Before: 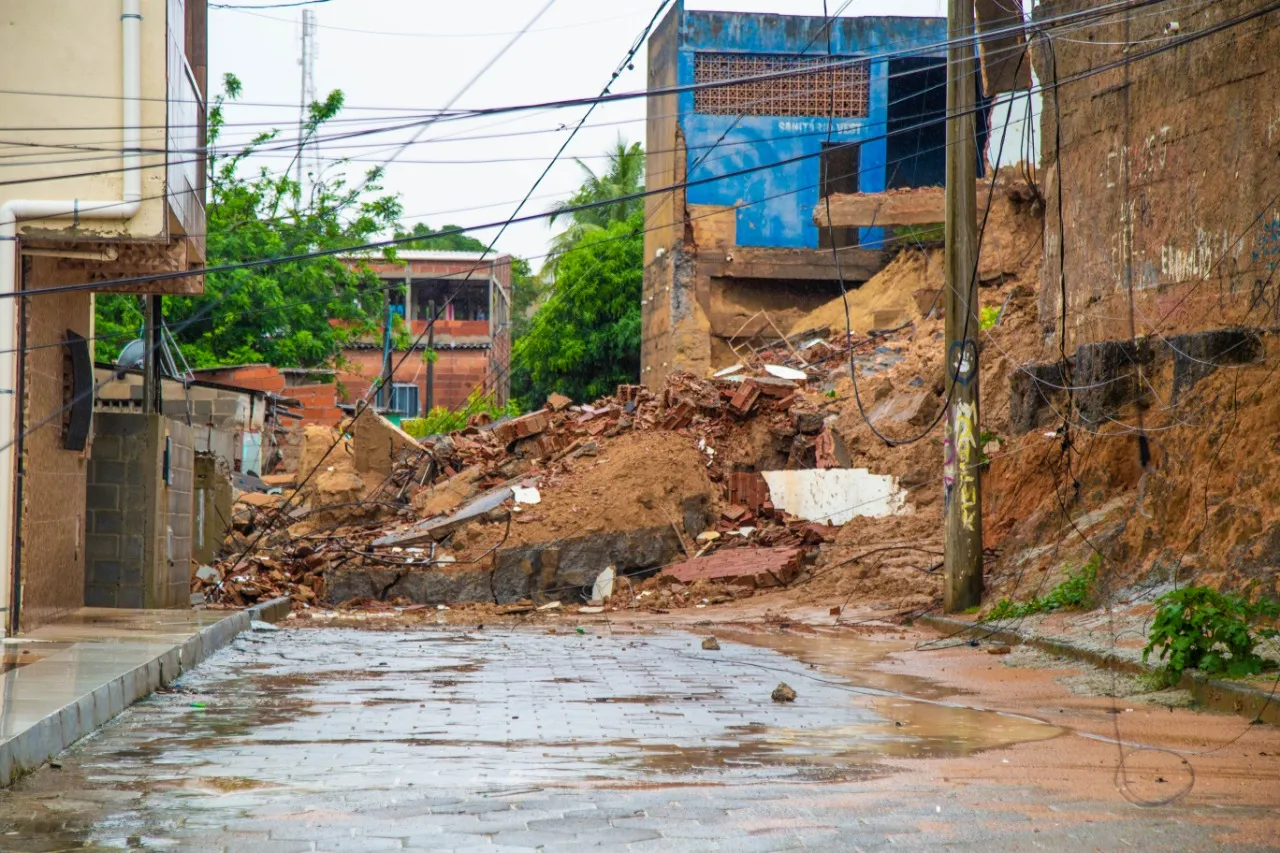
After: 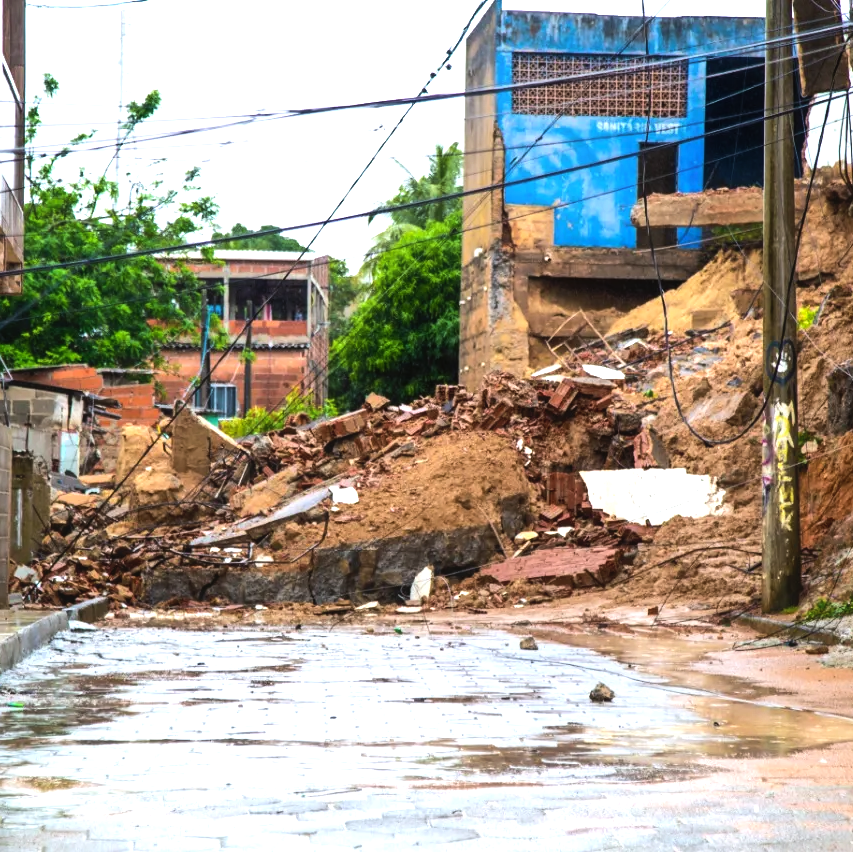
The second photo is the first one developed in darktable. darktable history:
white balance: red 0.983, blue 1.036
contrast equalizer: octaves 7, y [[0.6 ×6], [0.55 ×6], [0 ×6], [0 ×6], [0 ×6]], mix -0.3
crop and rotate: left 14.292%, right 19.041%
tone equalizer: -8 EV -1.08 EV, -7 EV -1.01 EV, -6 EV -0.867 EV, -5 EV -0.578 EV, -3 EV 0.578 EV, -2 EV 0.867 EV, -1 EV 1.01 EV, +0 EV 1.08 EV, edges refinement/feathering 500, mask exposure compensation -1.57 EV, preserve details no
